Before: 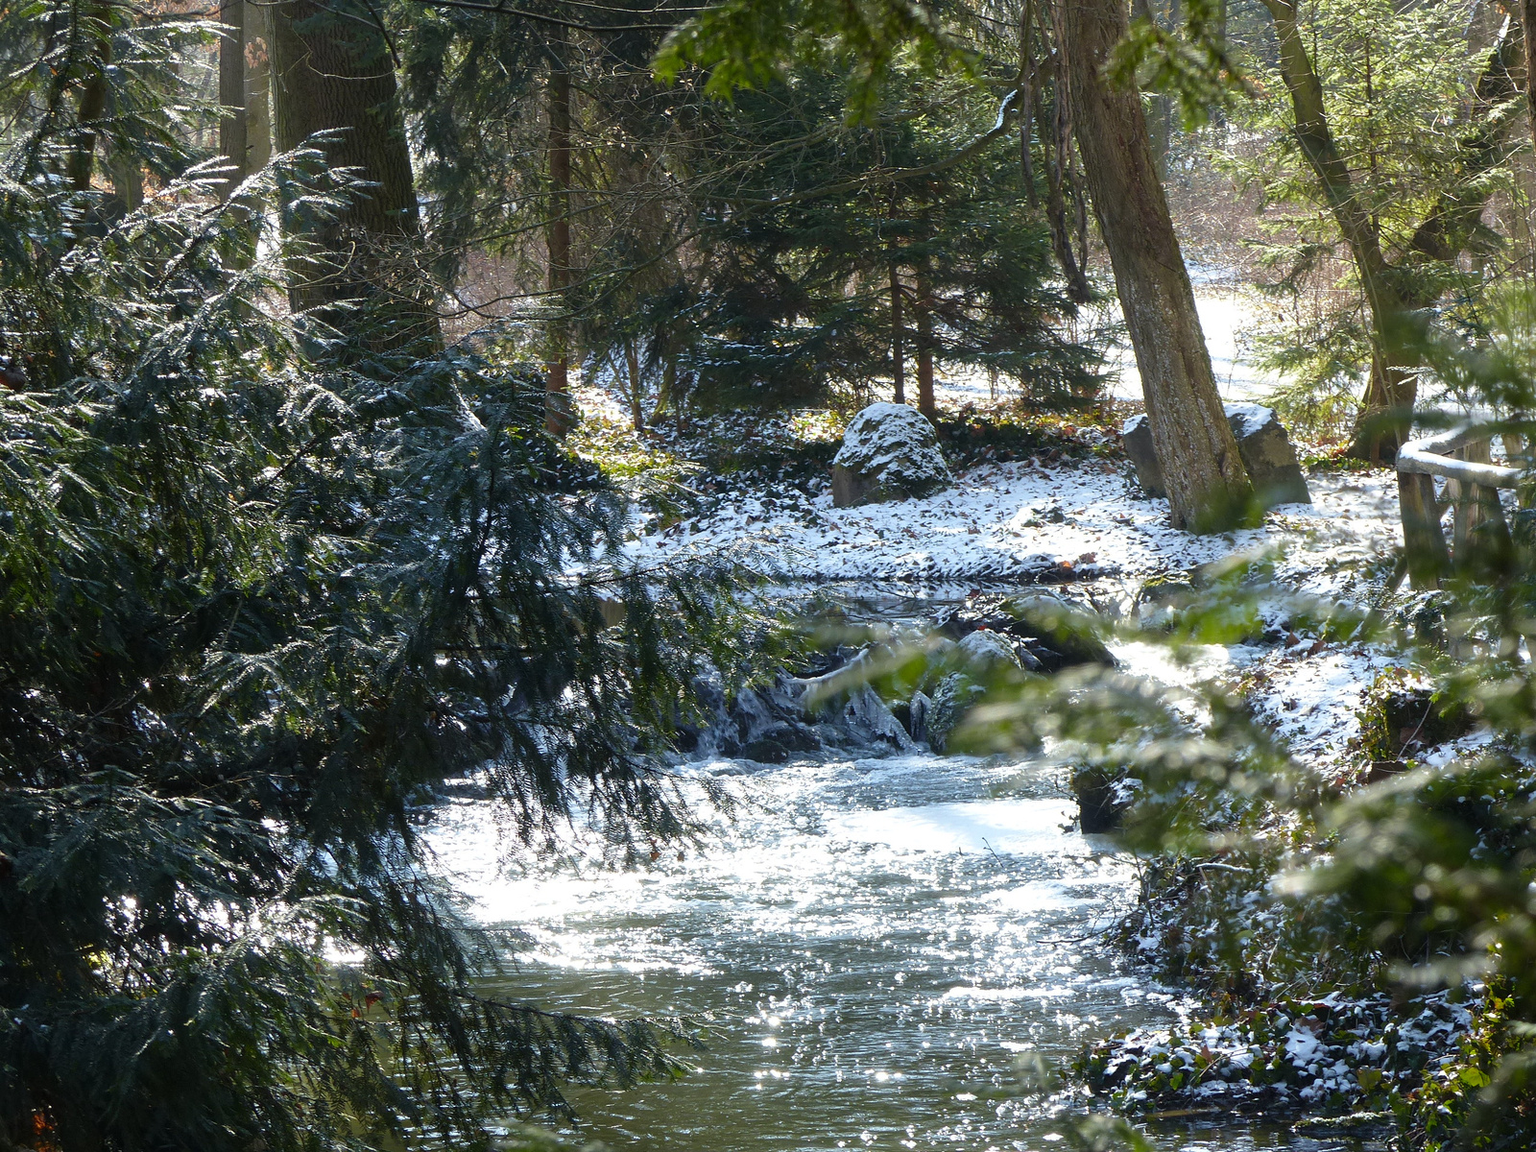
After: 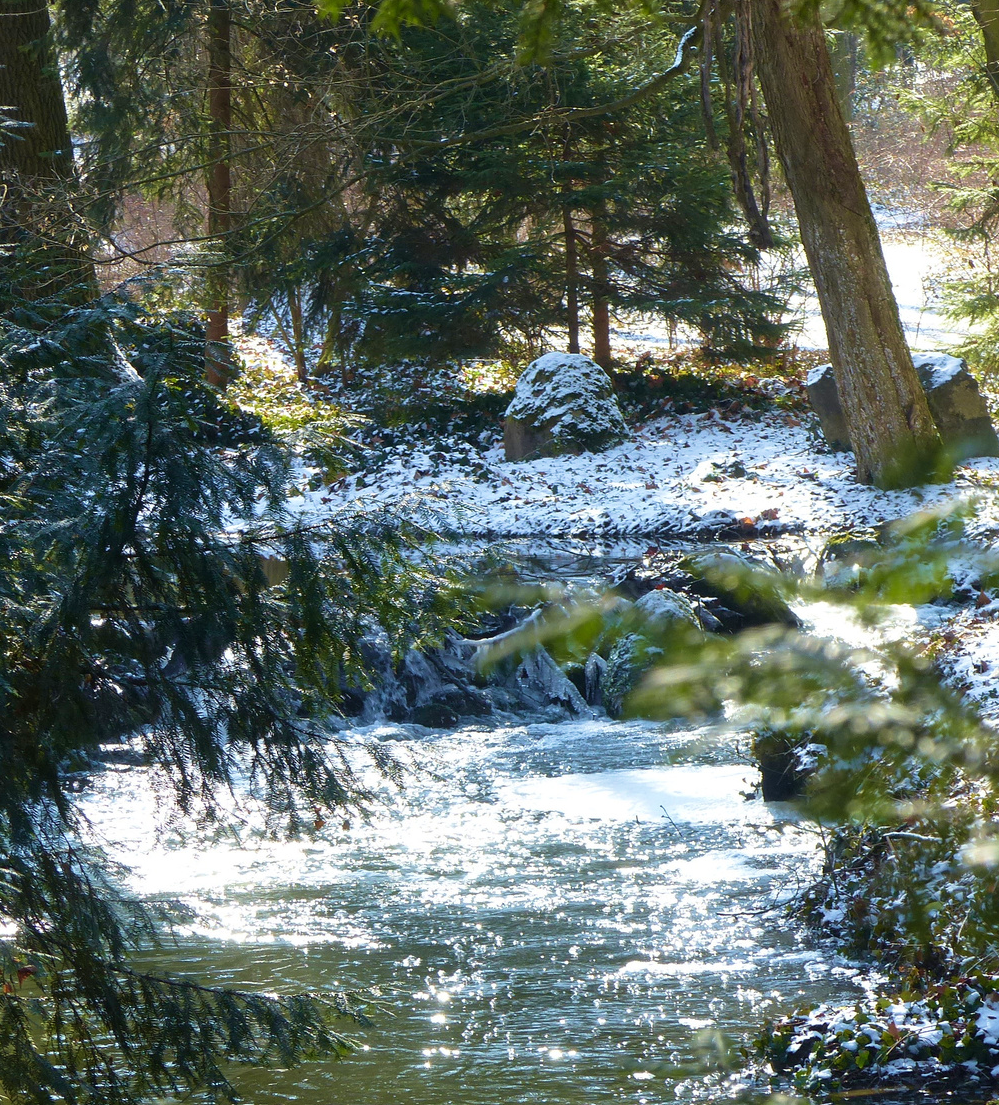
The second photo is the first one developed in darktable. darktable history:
velvia: strength 40.26%
crop and rotate: left 22.72%, top 5.619%, right 14.822%, bottom 2.257%
